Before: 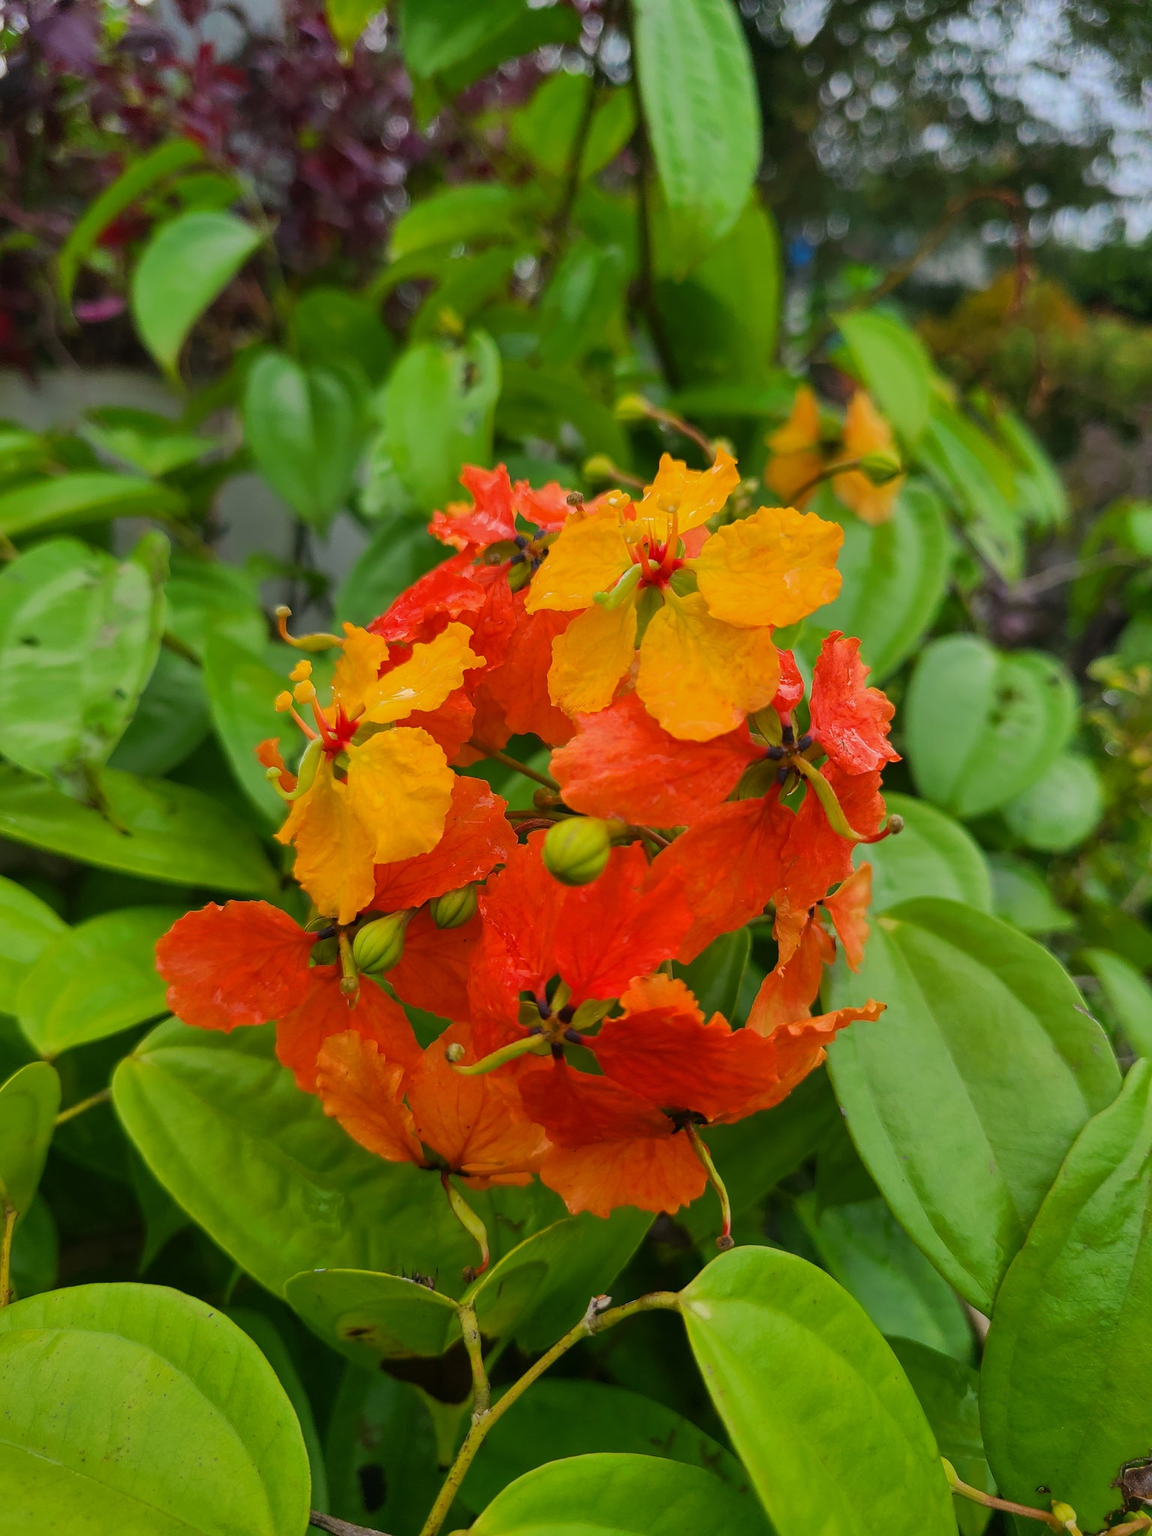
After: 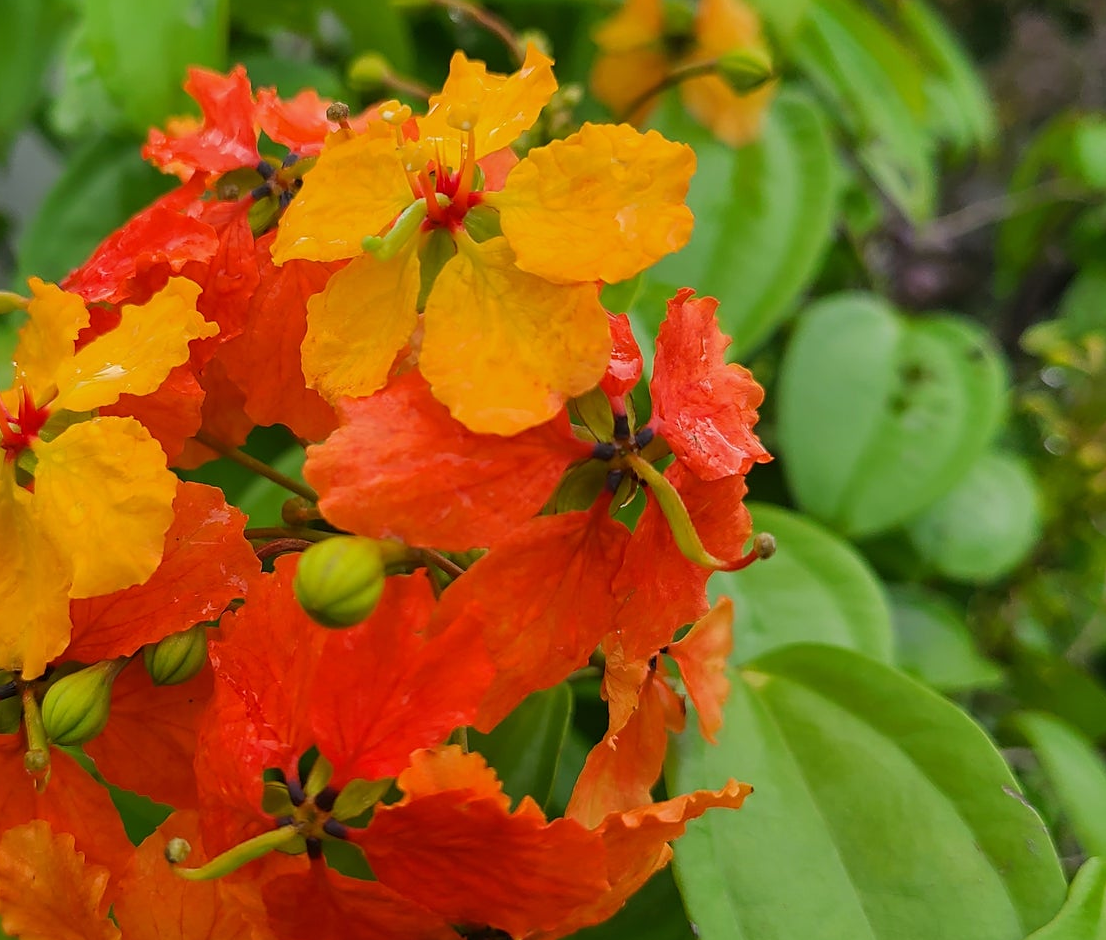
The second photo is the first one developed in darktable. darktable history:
sharpen: amount 0.2
crop and rotate: left 27.938%, top 27.046%, bottom 27.046%
